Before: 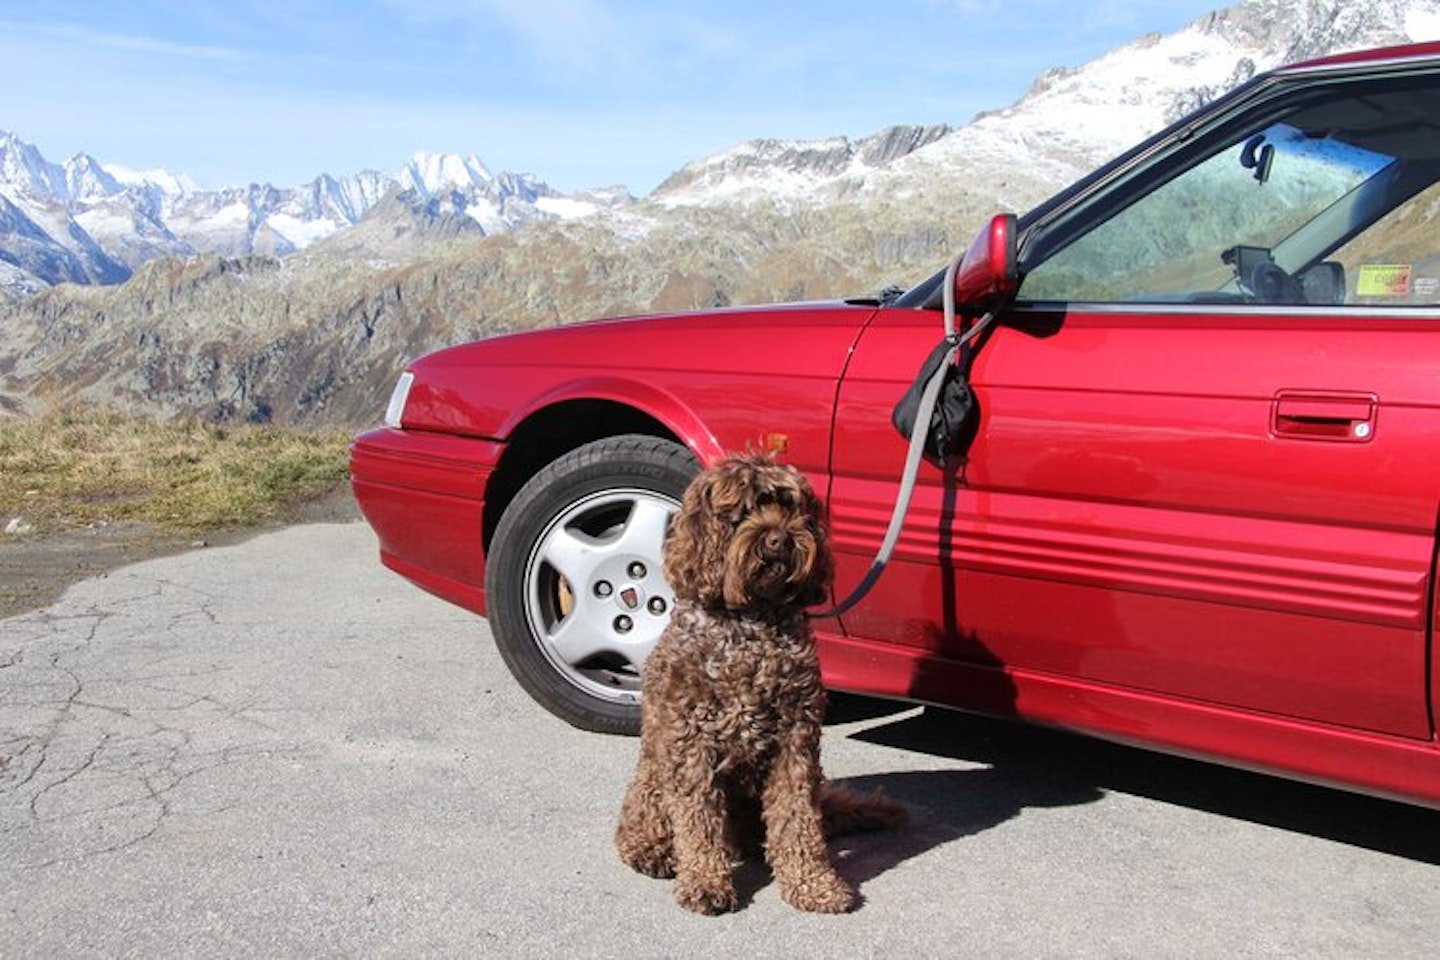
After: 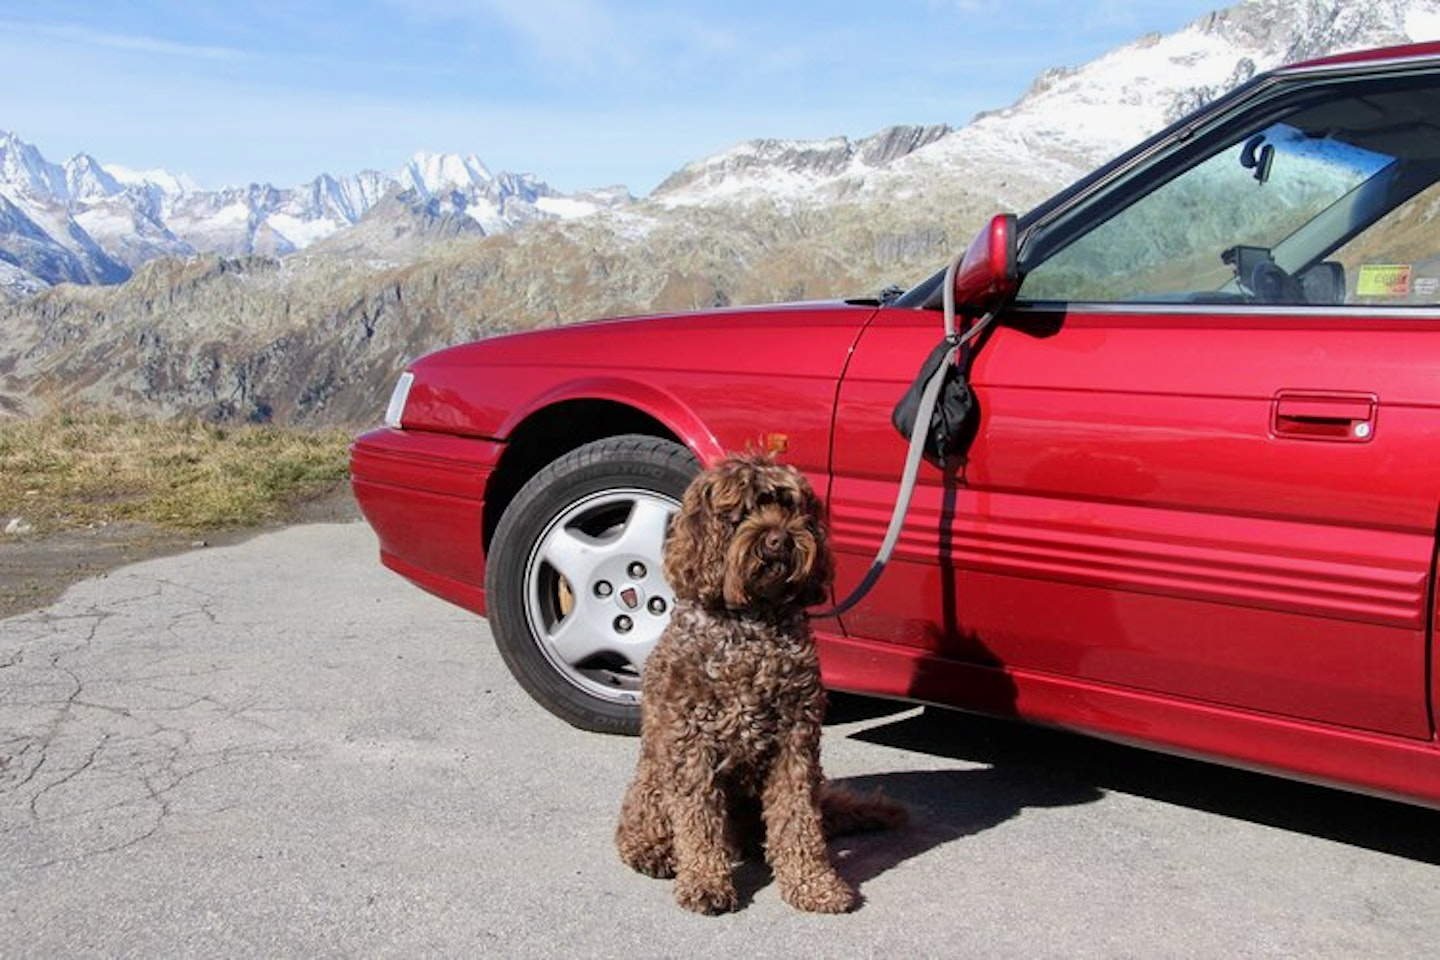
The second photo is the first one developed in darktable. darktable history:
exposure: black level correction 0.002, exposure -0.107 EV, compensate exposure bias true, compensate highlight preservation false
